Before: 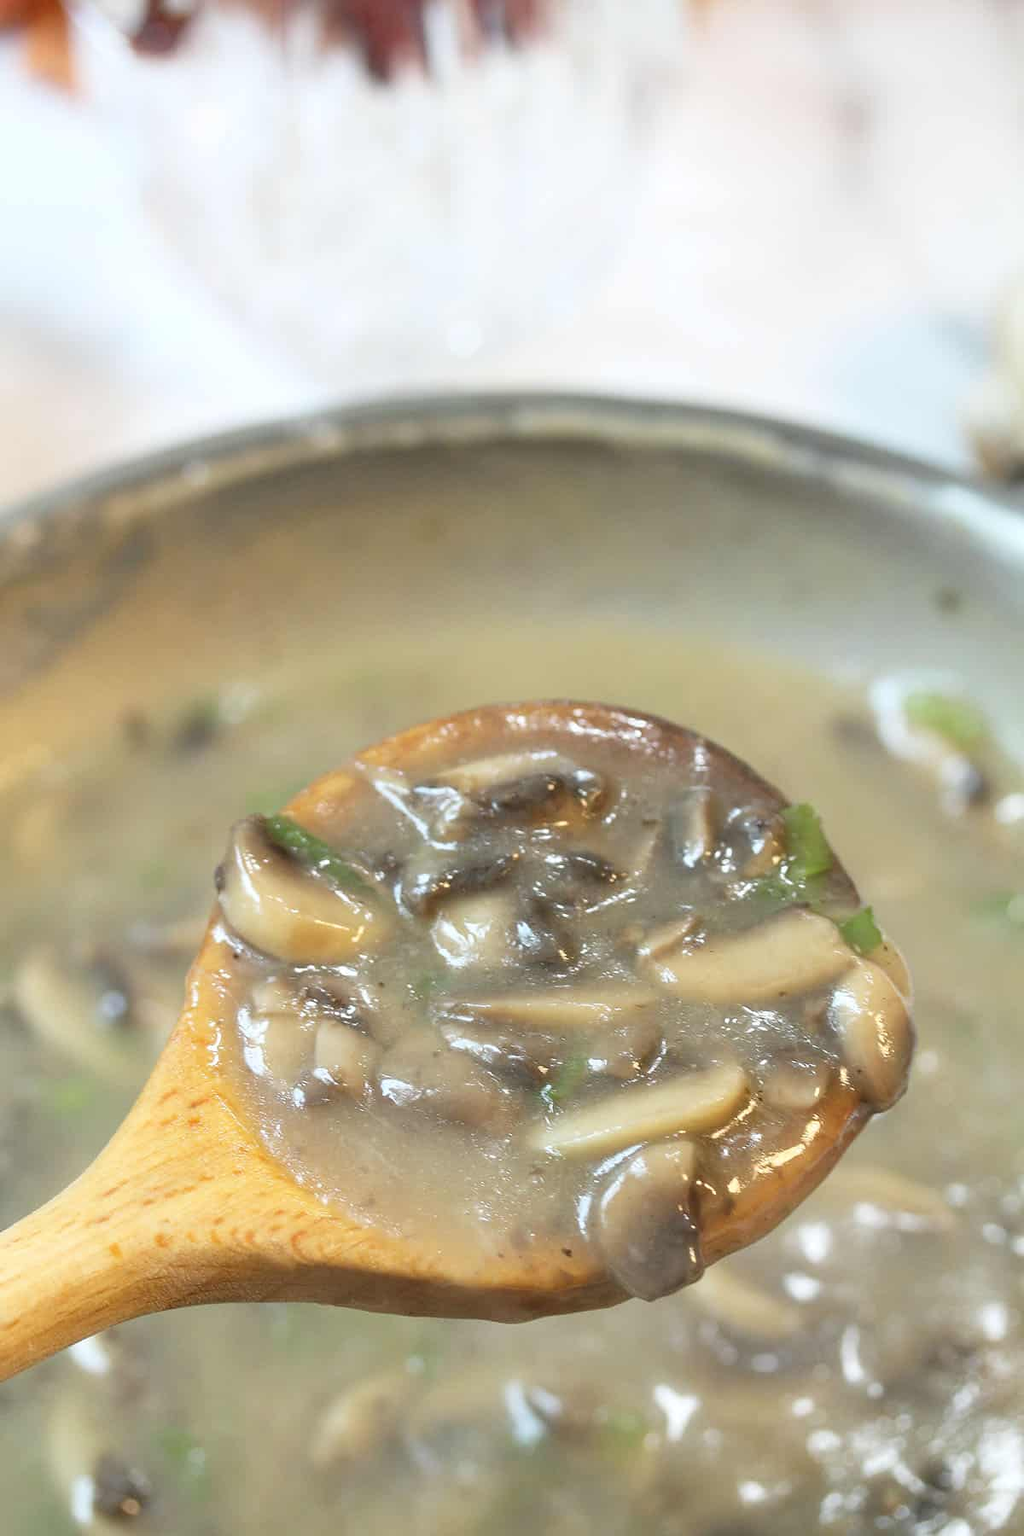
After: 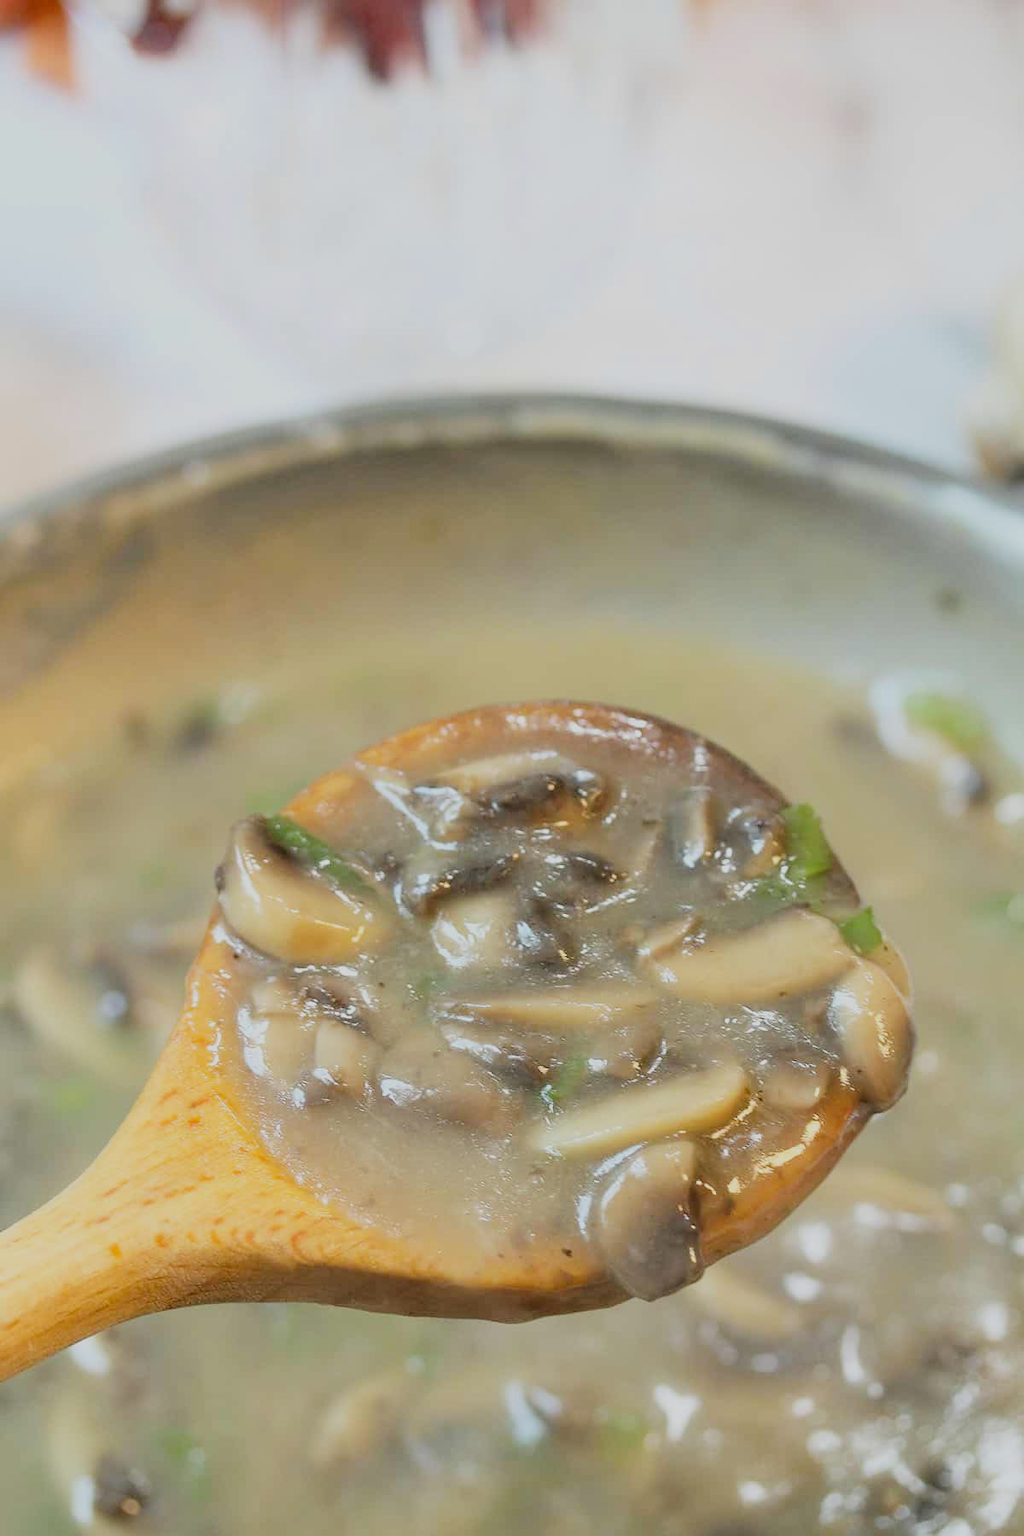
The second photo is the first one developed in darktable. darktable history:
filmic rgb: black relative exposure -7.65 EV, white relative exposure 4.56 EV, hardness 3.61
color balance: output saturation 110%
